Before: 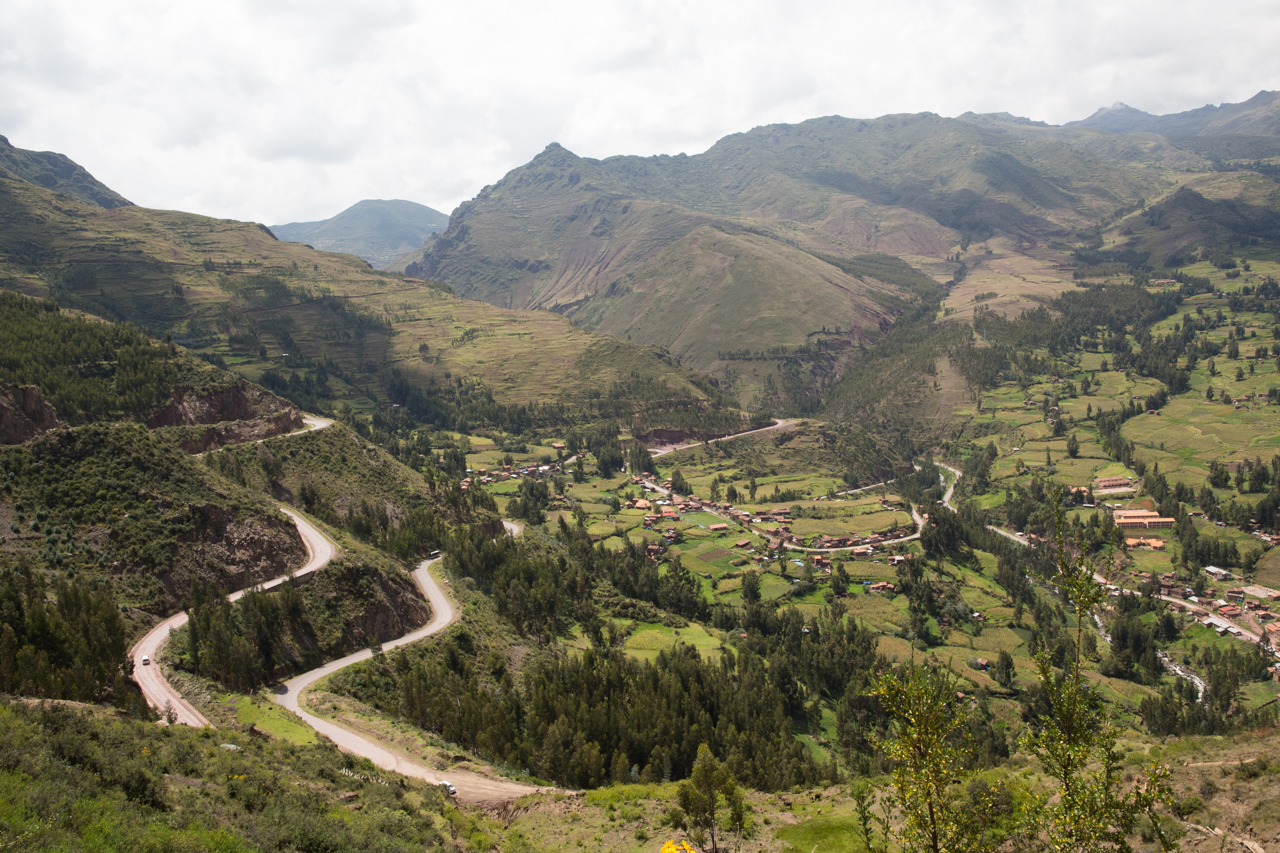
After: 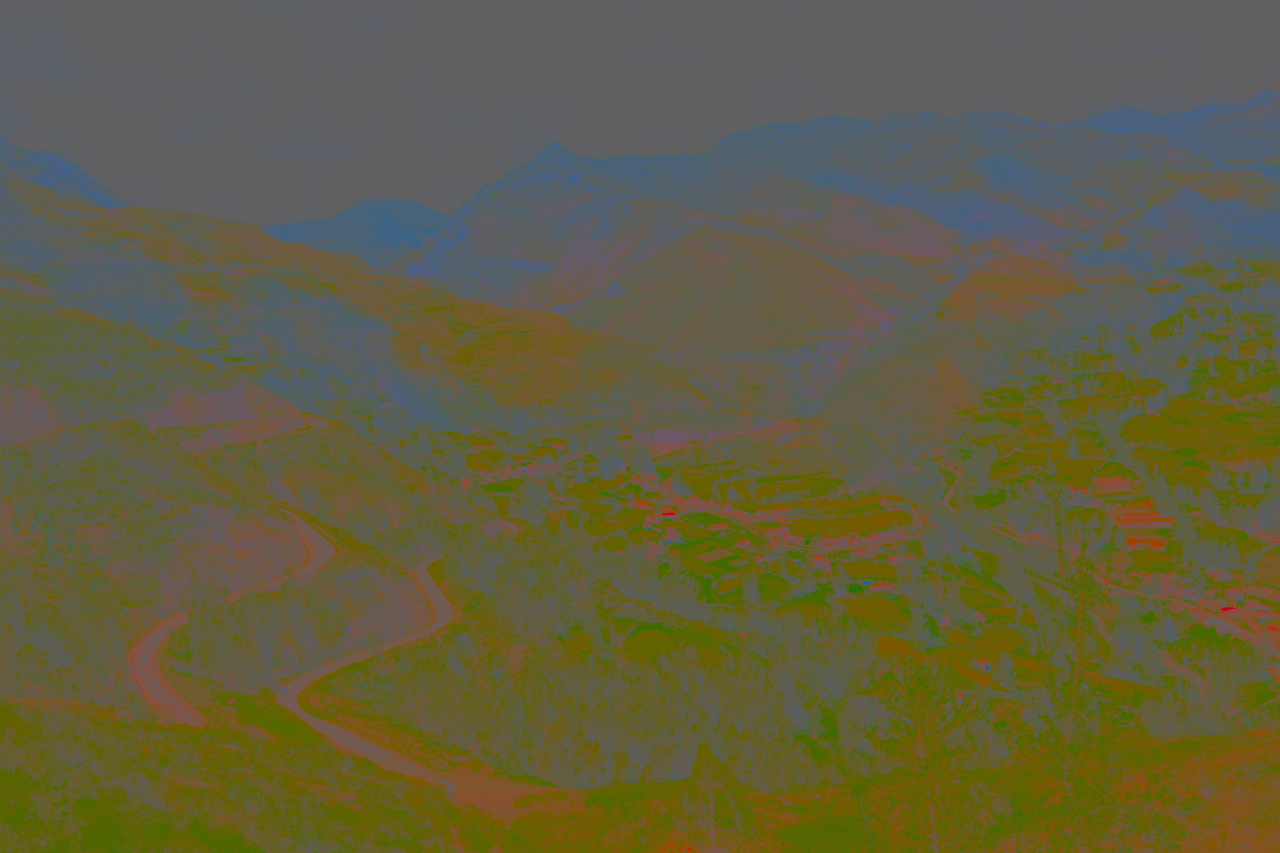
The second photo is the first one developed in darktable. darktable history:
contrast brightness saturation: contrast -0.984, brightness -0.16, saturation 0.753
